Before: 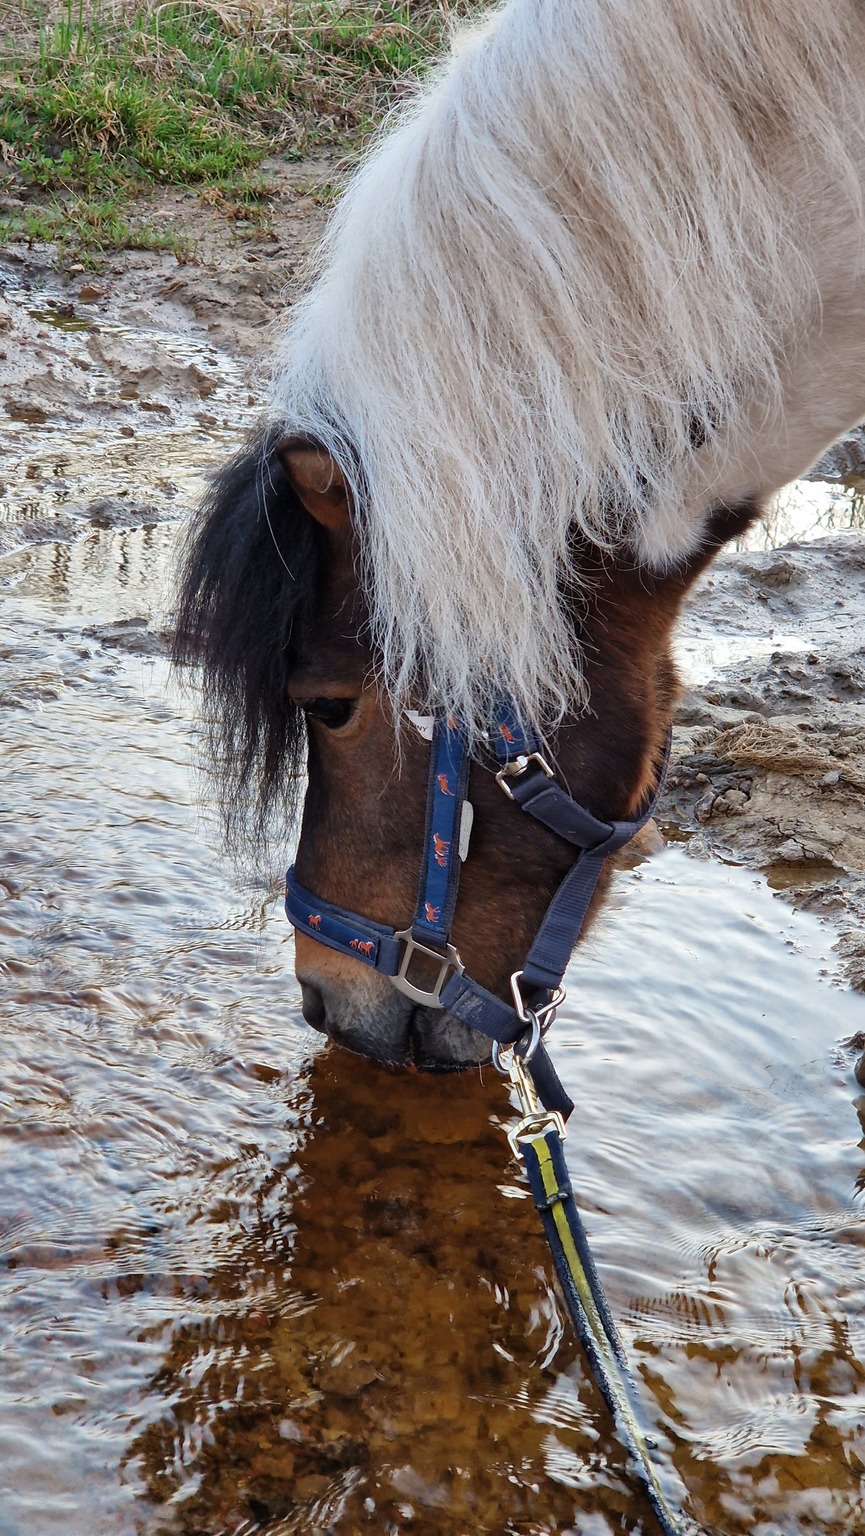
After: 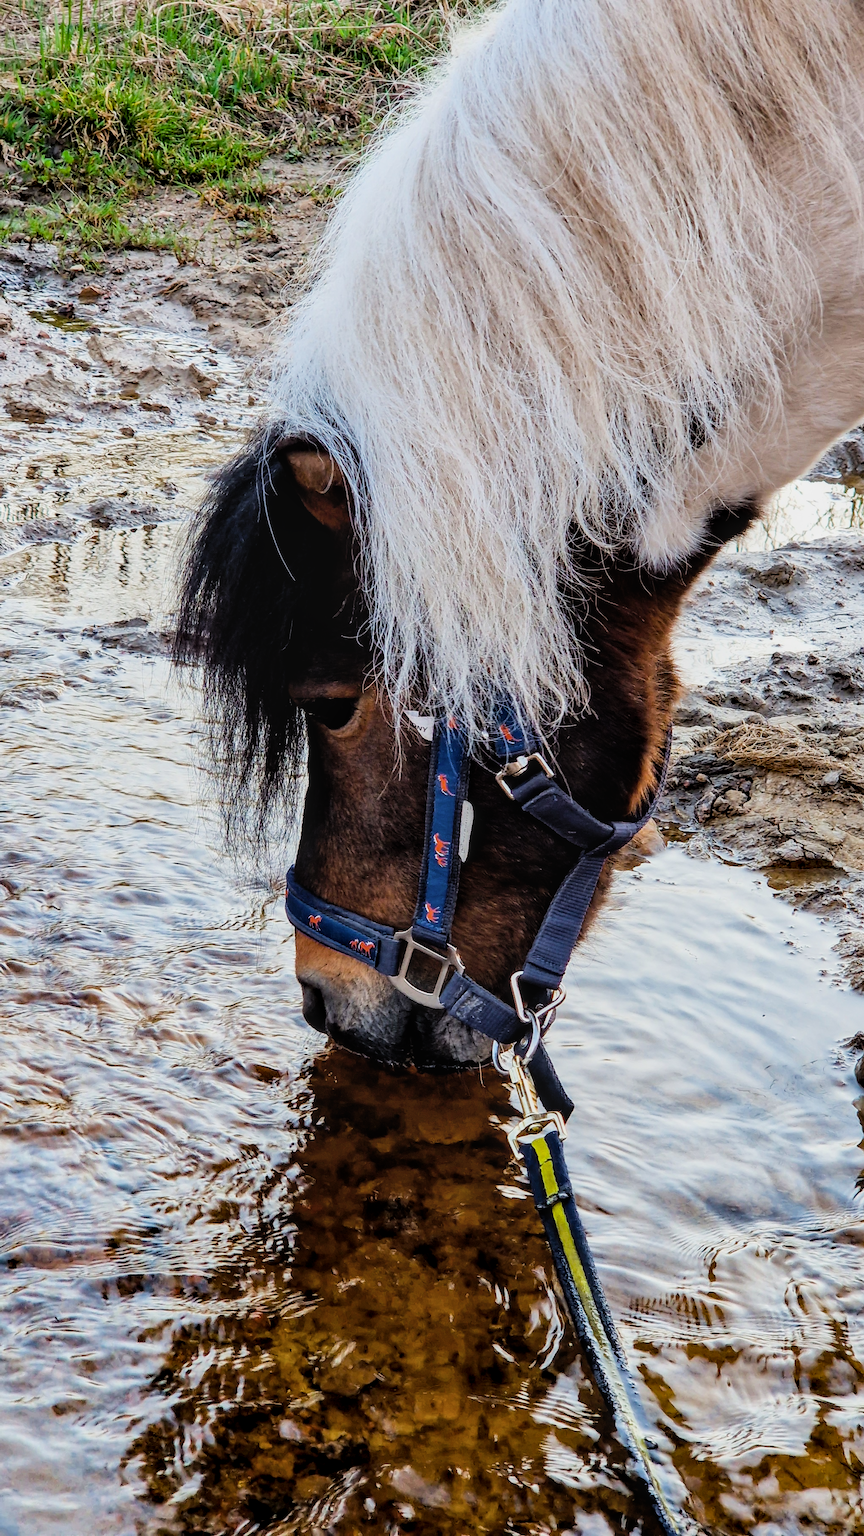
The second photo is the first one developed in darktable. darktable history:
filmic rgb: black relative exposure -5 EV, hardness 2.88, contrast 1.3, highlights saturation mix -30%
exposure: black level correction 0, exposure 0.3 EV, compensate highlight preservation false
color balance rgb: perceptual saturation grading › global saturation 30%, global vibrance 20%
local contrast: on, module defaults
